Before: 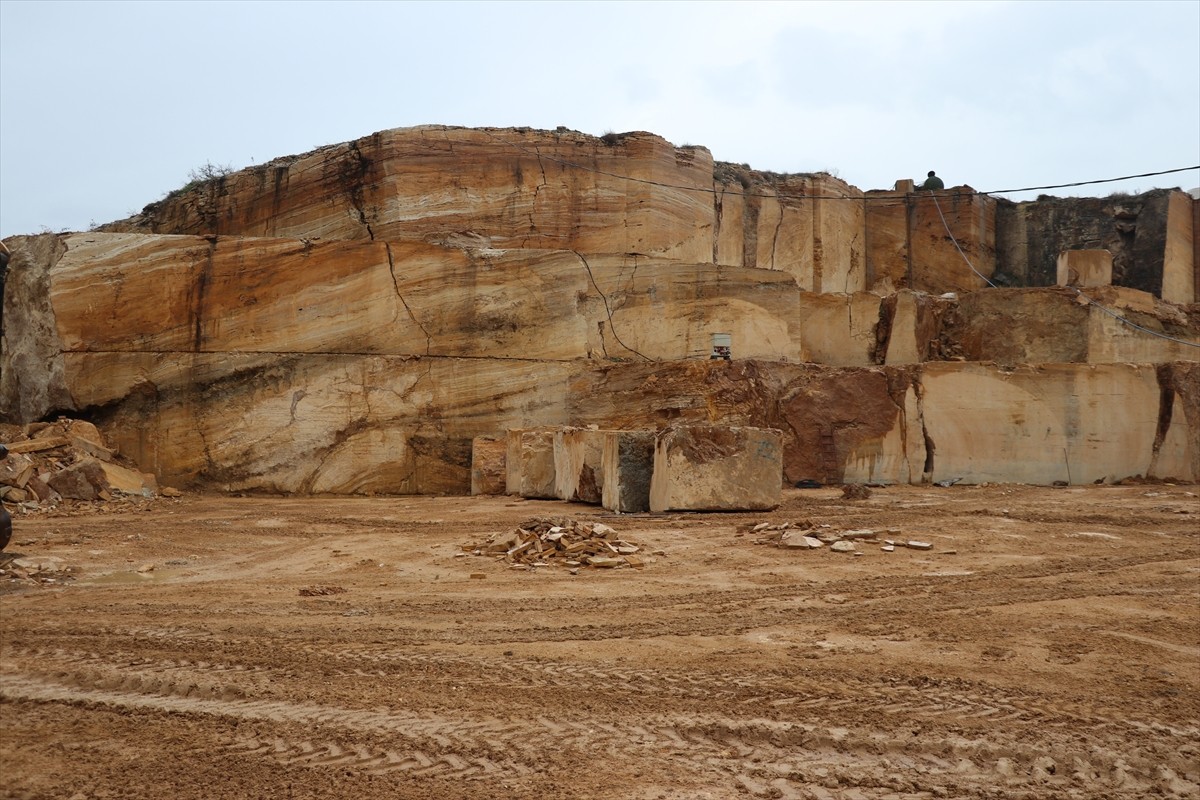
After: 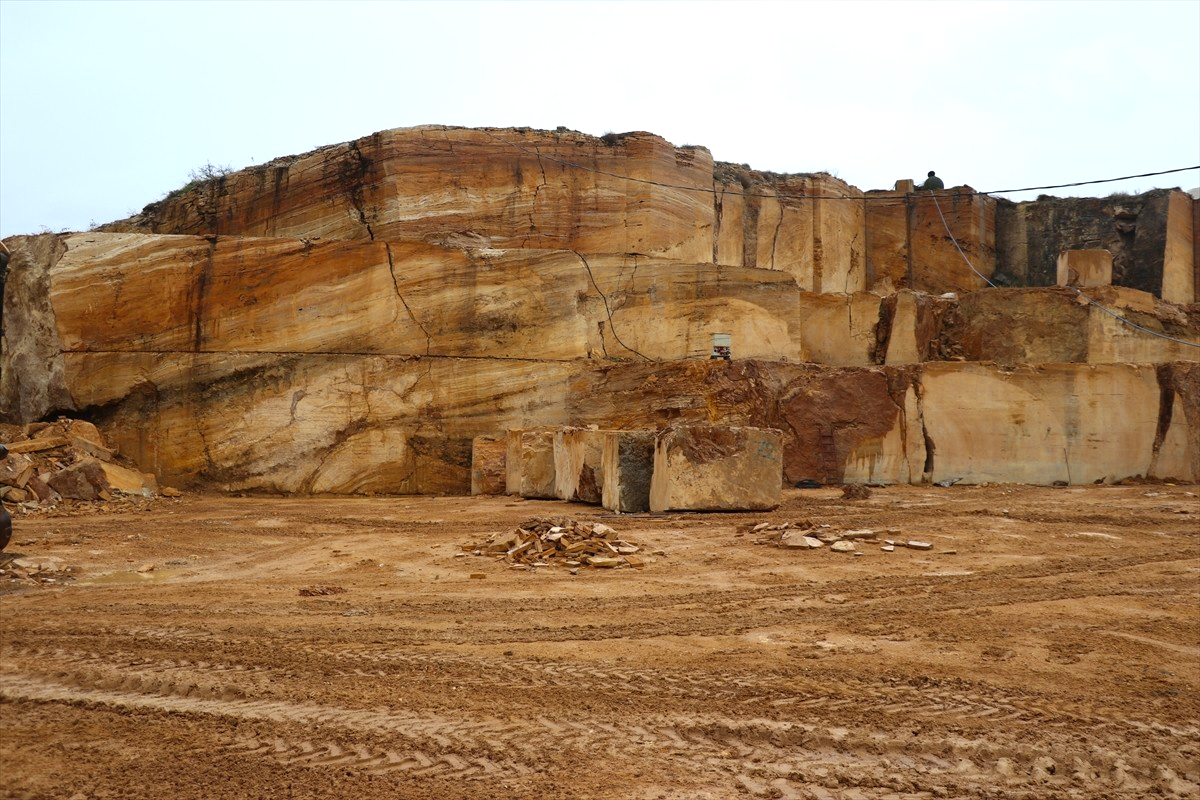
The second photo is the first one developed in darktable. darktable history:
exposure: black level correction 0, exposure 0.199 EV, compensate exposure bias true, compensate highlight preservation false
color zones: curves: ch0 [(0, 0.485) (0.178, 0.476) (0.261, 0.623) (0.411, 0.403) (0.708, 0.603) (0.934, 0.412)]; ch1 [(0.003, 0.485) (0.149, 0.496) (0.229, 0.584) (0.326, 0.551) (0.484, 0.262) (0.757, 0.643)]
contrast brightness saturation: contrast 0.044, saturation 0.152
